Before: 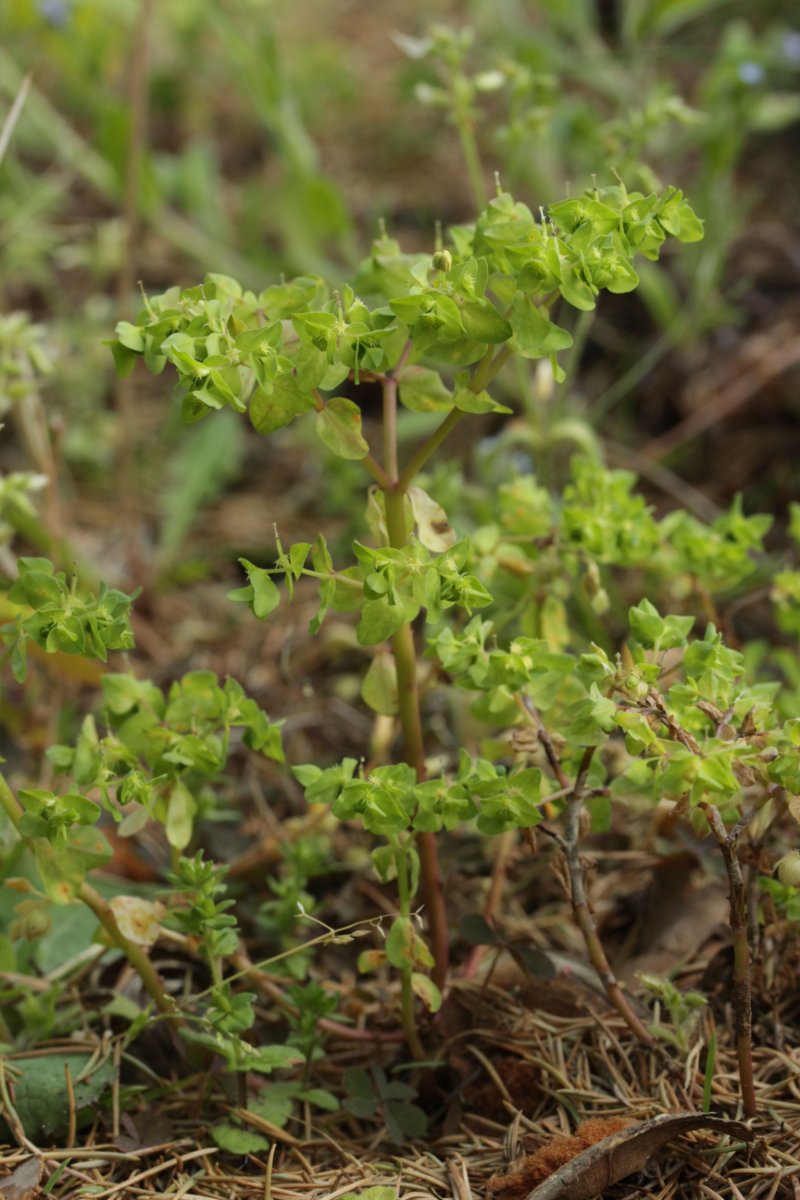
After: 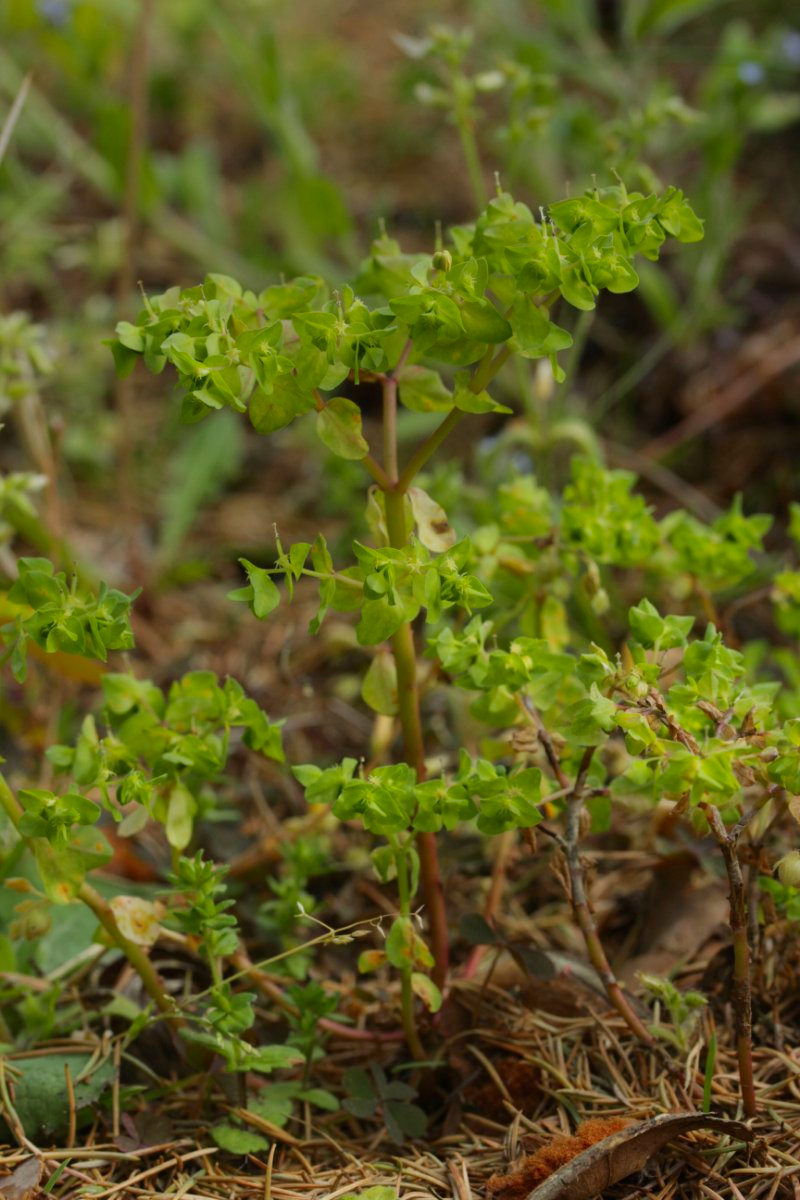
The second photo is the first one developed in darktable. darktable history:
color correction: highlights a* 1.59, highlights b* -1.7, saturation 2.48
graduated density: on, module defaults
color zones: curves: ch1 [(0, 0.292) (0.001, 0.292) (0.2, 0.264) (0.4, 0.248) (0.6, 0.248) (0.8, 0.264) (0.999, 0.292) (1, 0.292)]
